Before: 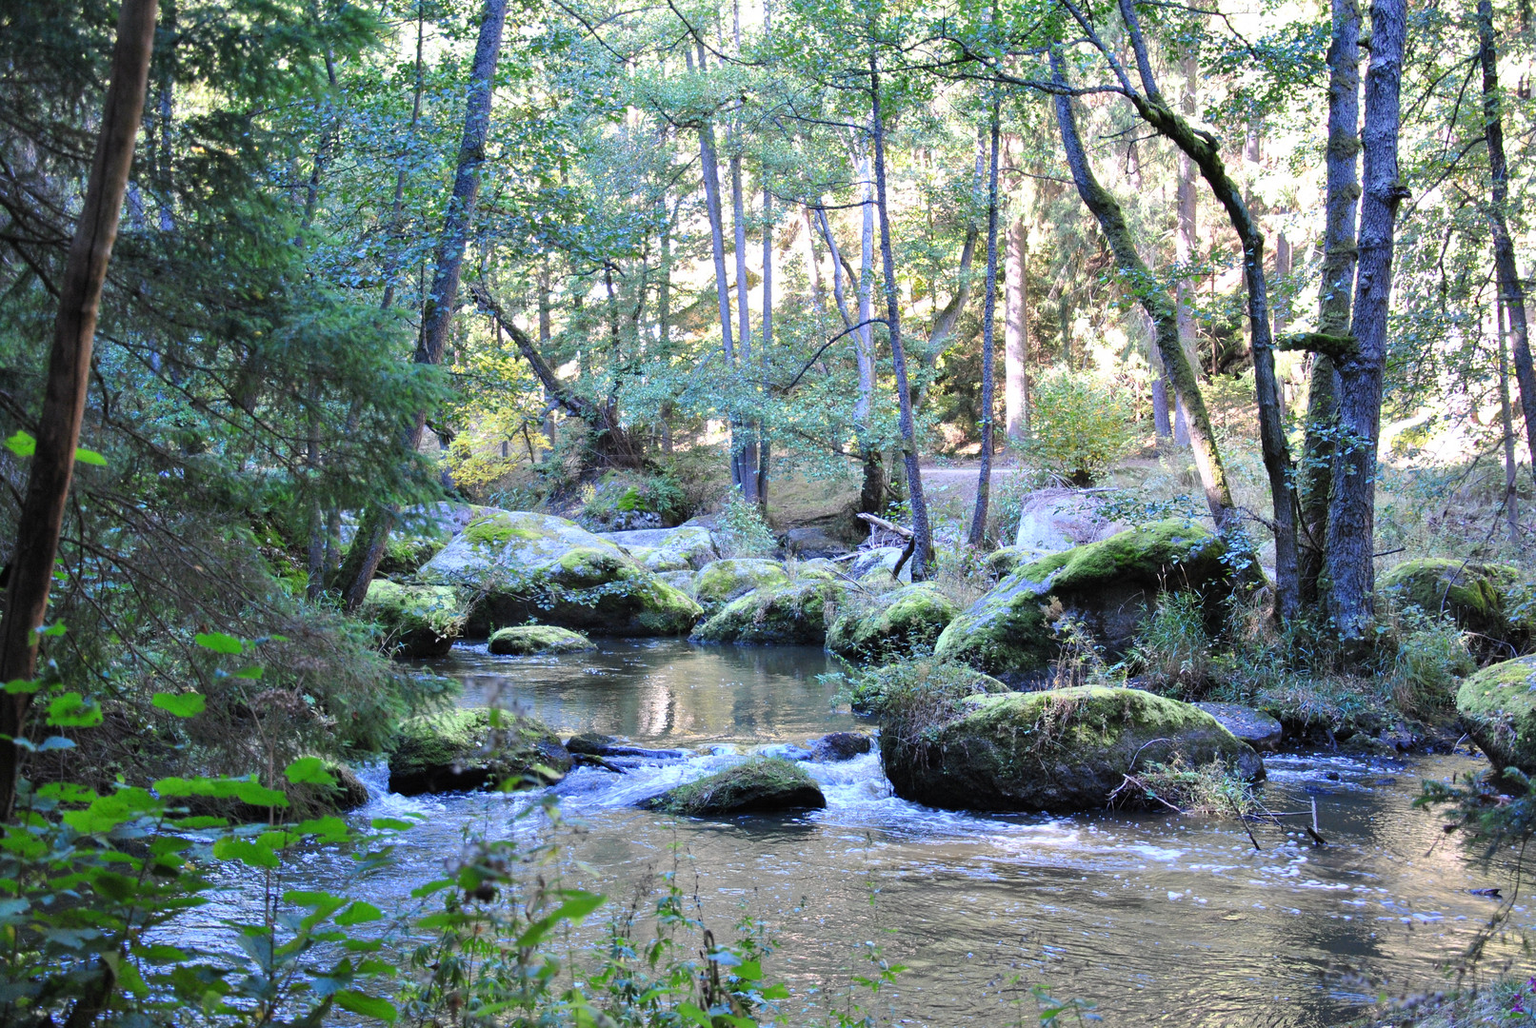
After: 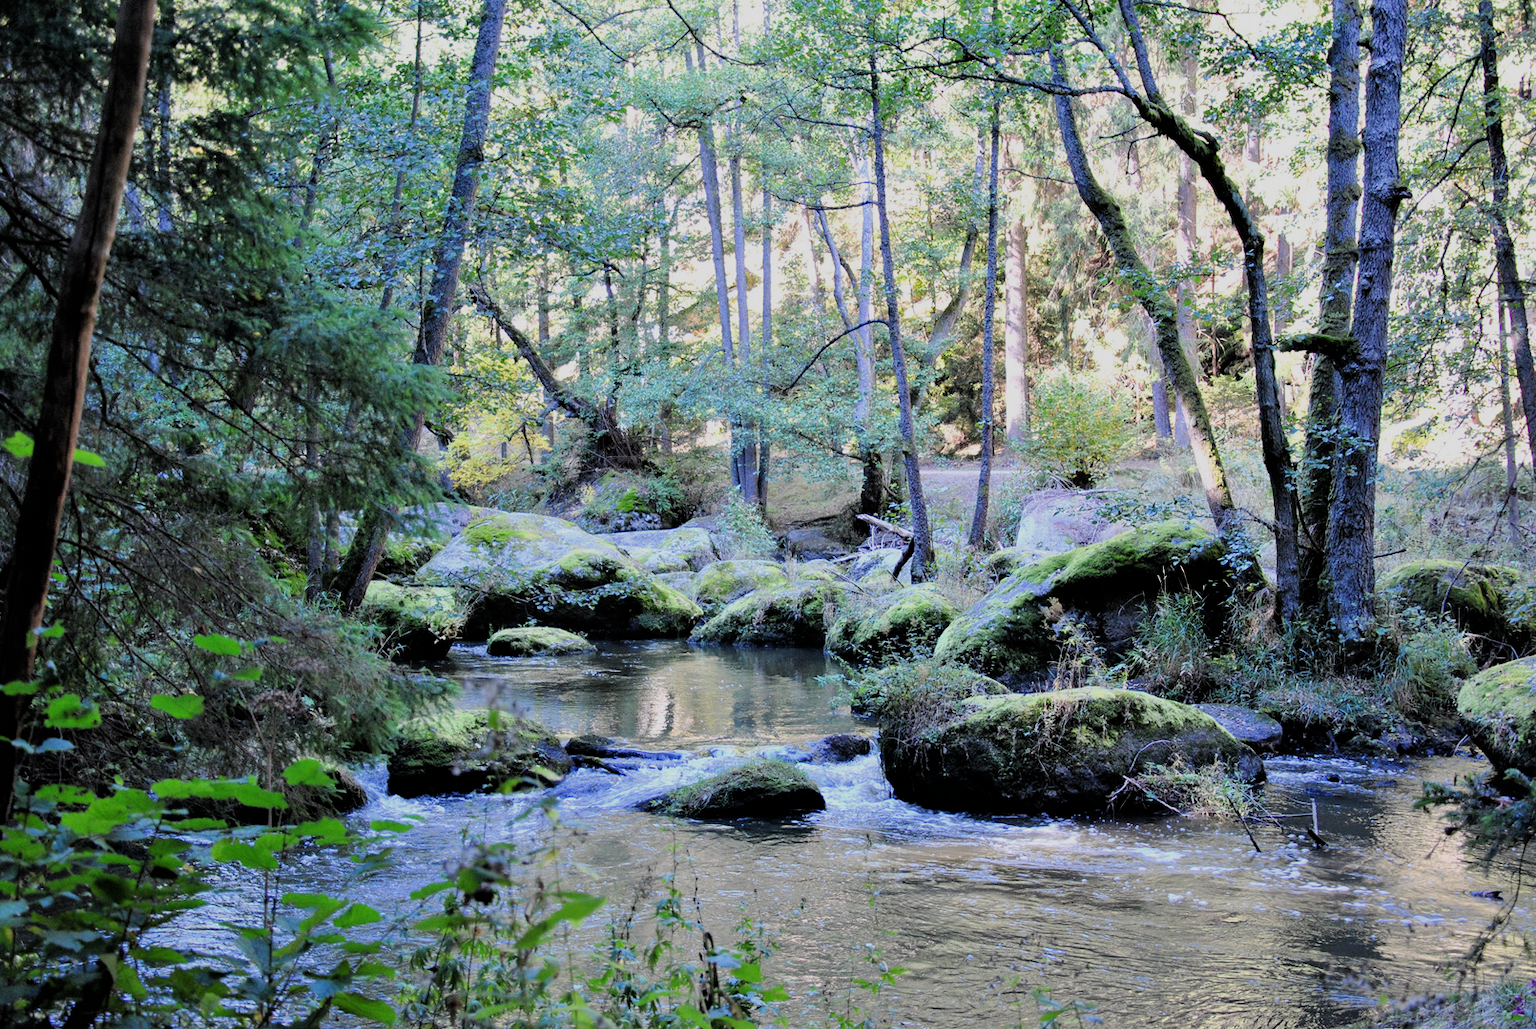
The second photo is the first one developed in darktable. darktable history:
filmic rgb: black relative exposure -5 EV, hardness 2.88, contrast 1.1
crop and rotate: left 0.126%
tone equalizer: on, module defaults
